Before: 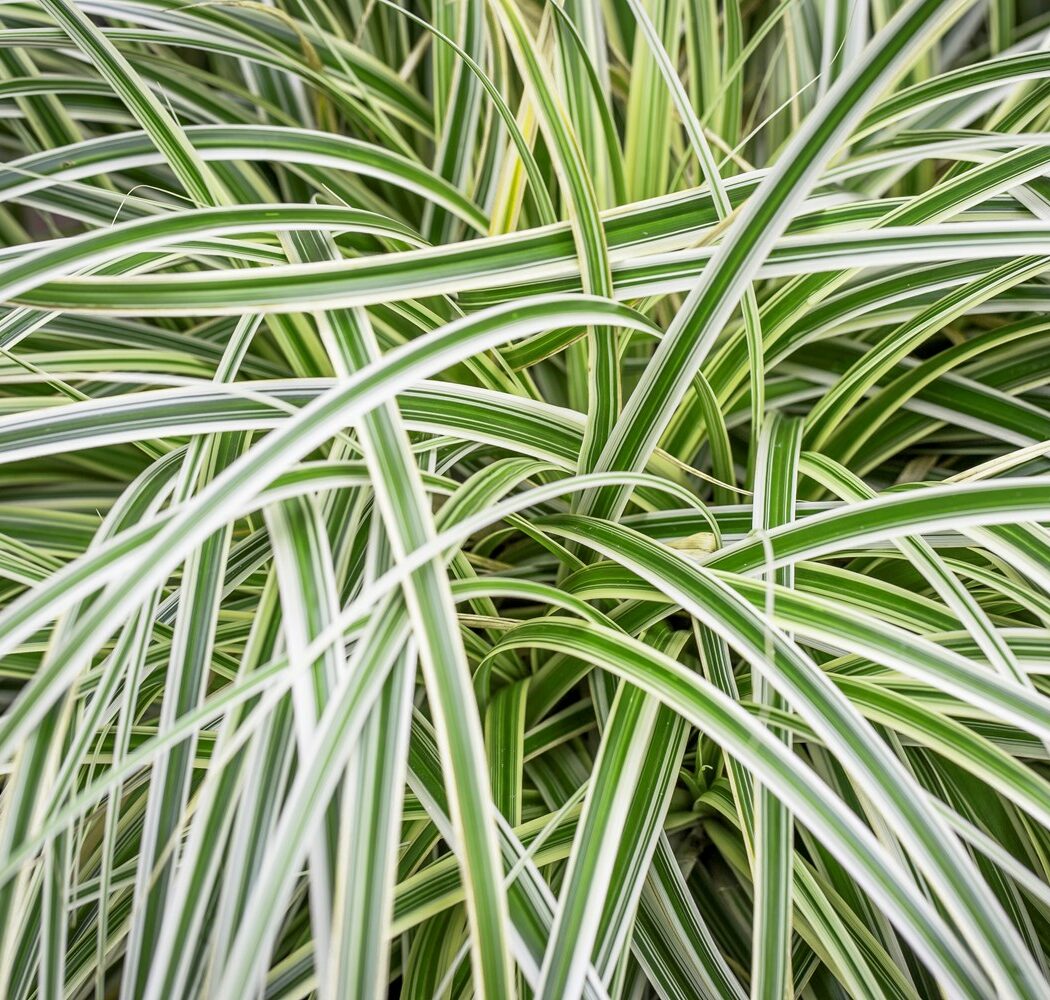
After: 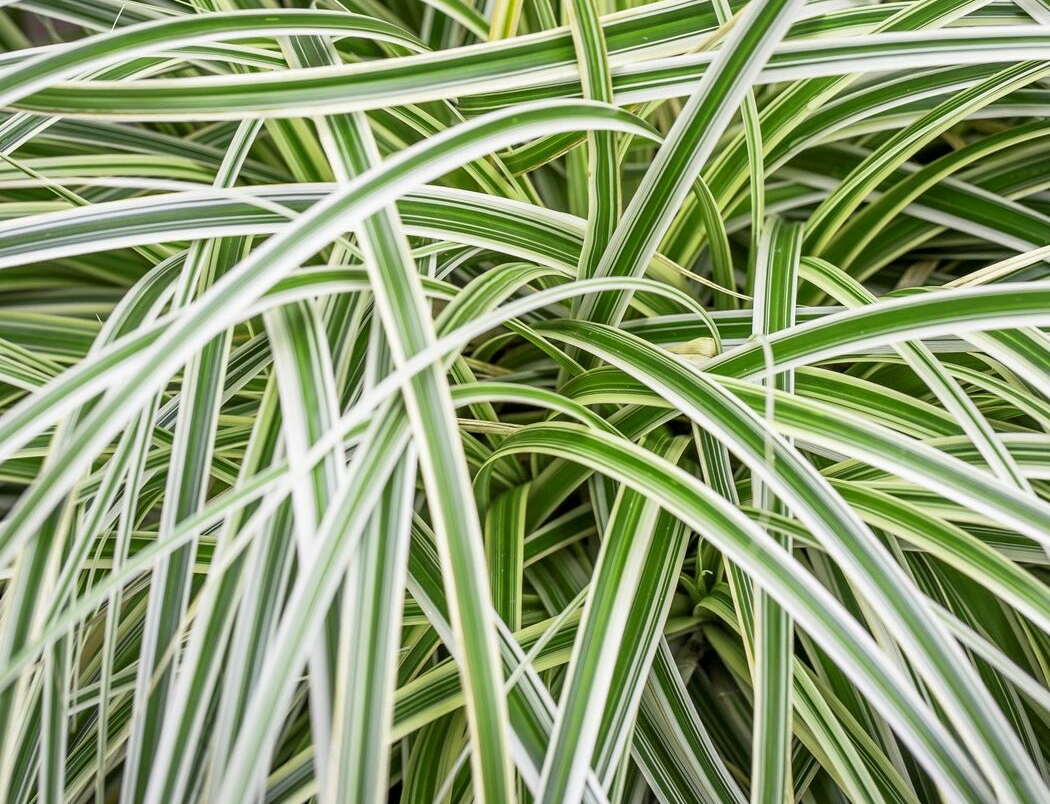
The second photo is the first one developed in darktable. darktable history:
crop and rotate: top 19.533%
